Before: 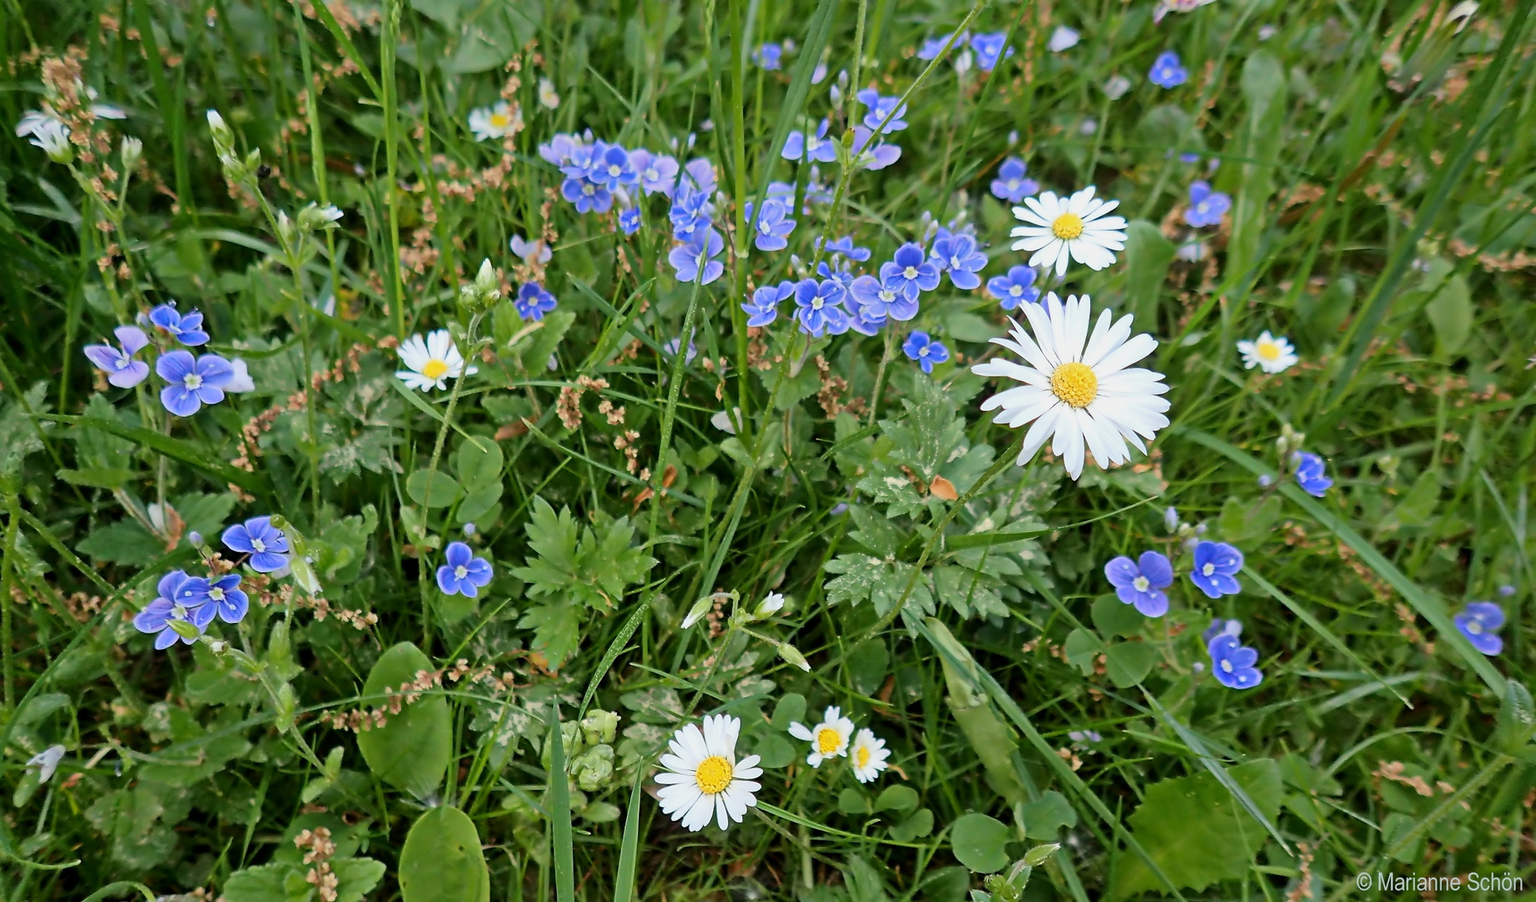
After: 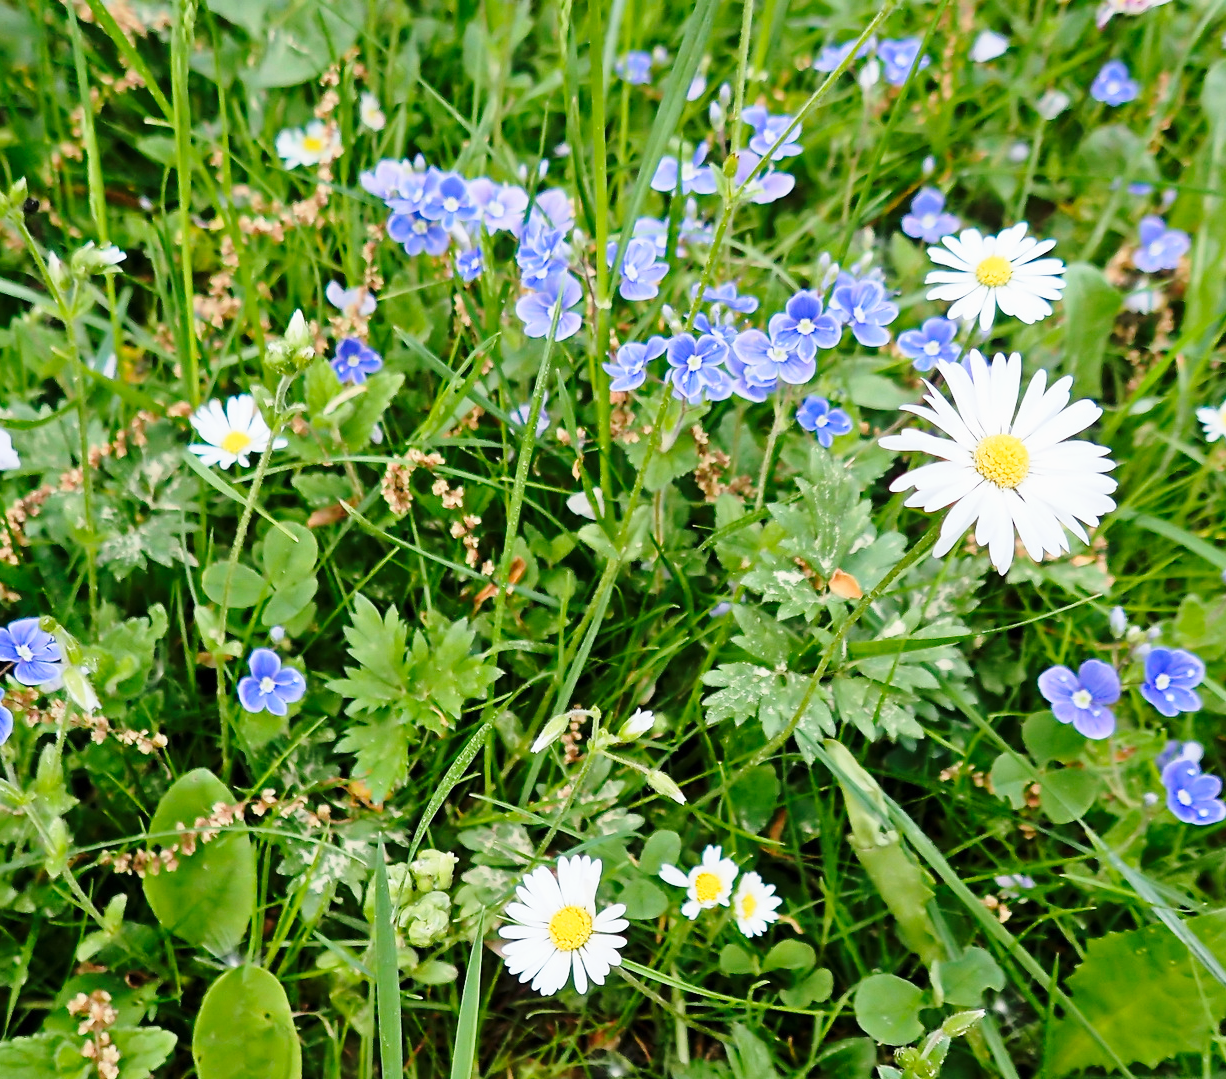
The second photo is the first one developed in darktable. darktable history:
base curve: curves: ch0 [(0, 0) (0.028, 0.03) (0.121, 0.232) (0.46, 0.748) (0.859, 0.968) (1, 1)], preserve colors none
crop and rotate: left 15.546%, right 17.787%
